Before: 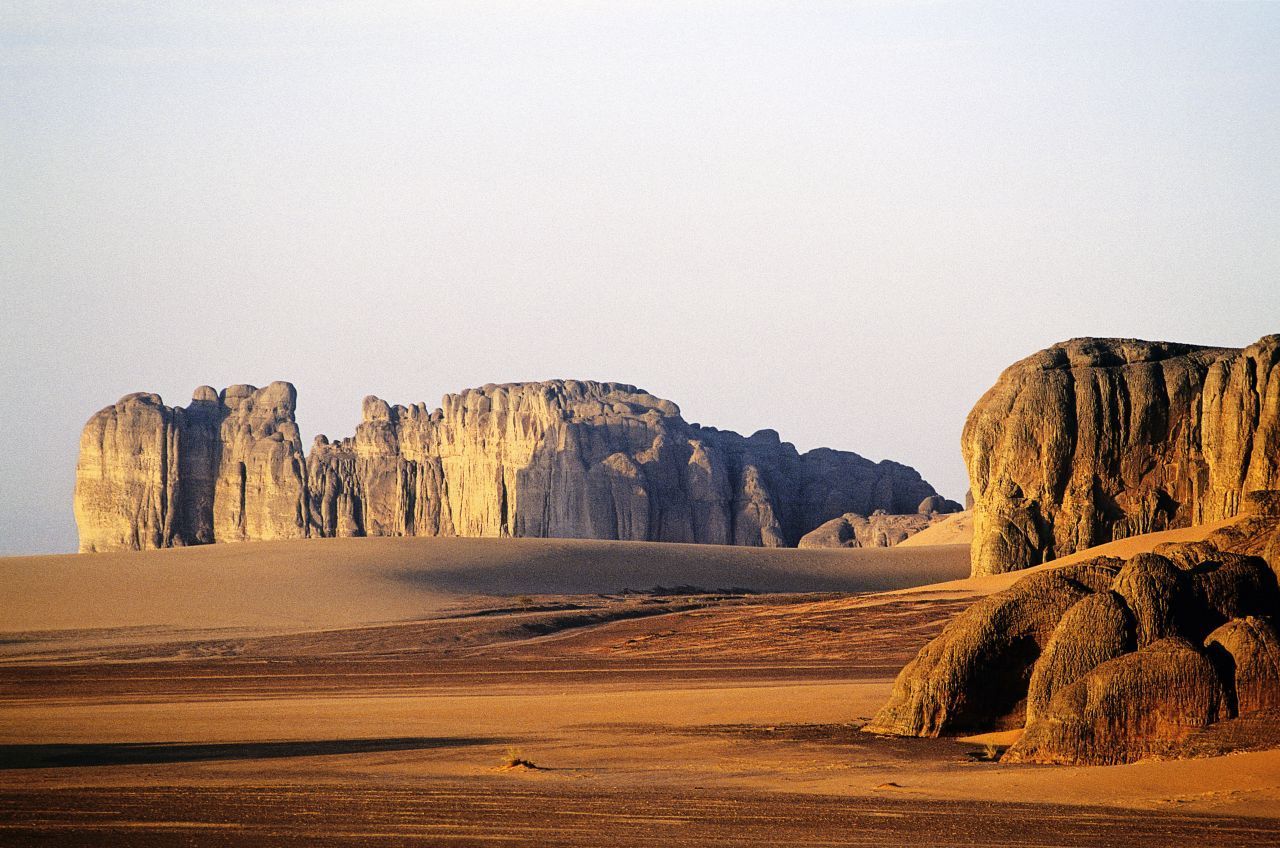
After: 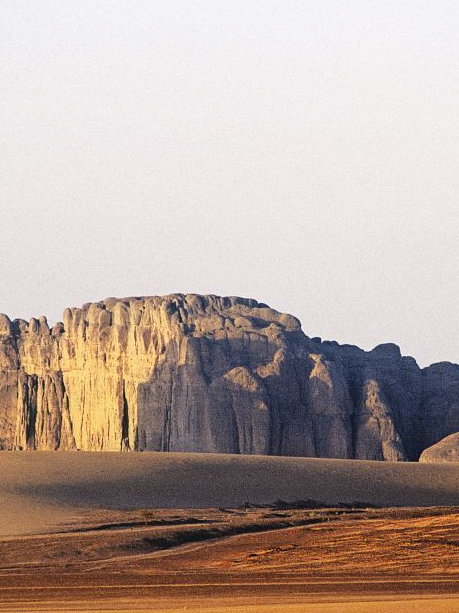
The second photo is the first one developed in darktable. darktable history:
crop and rotate: left 29.684%, top 10.188%, right 34.432%, bottom 17.519%
